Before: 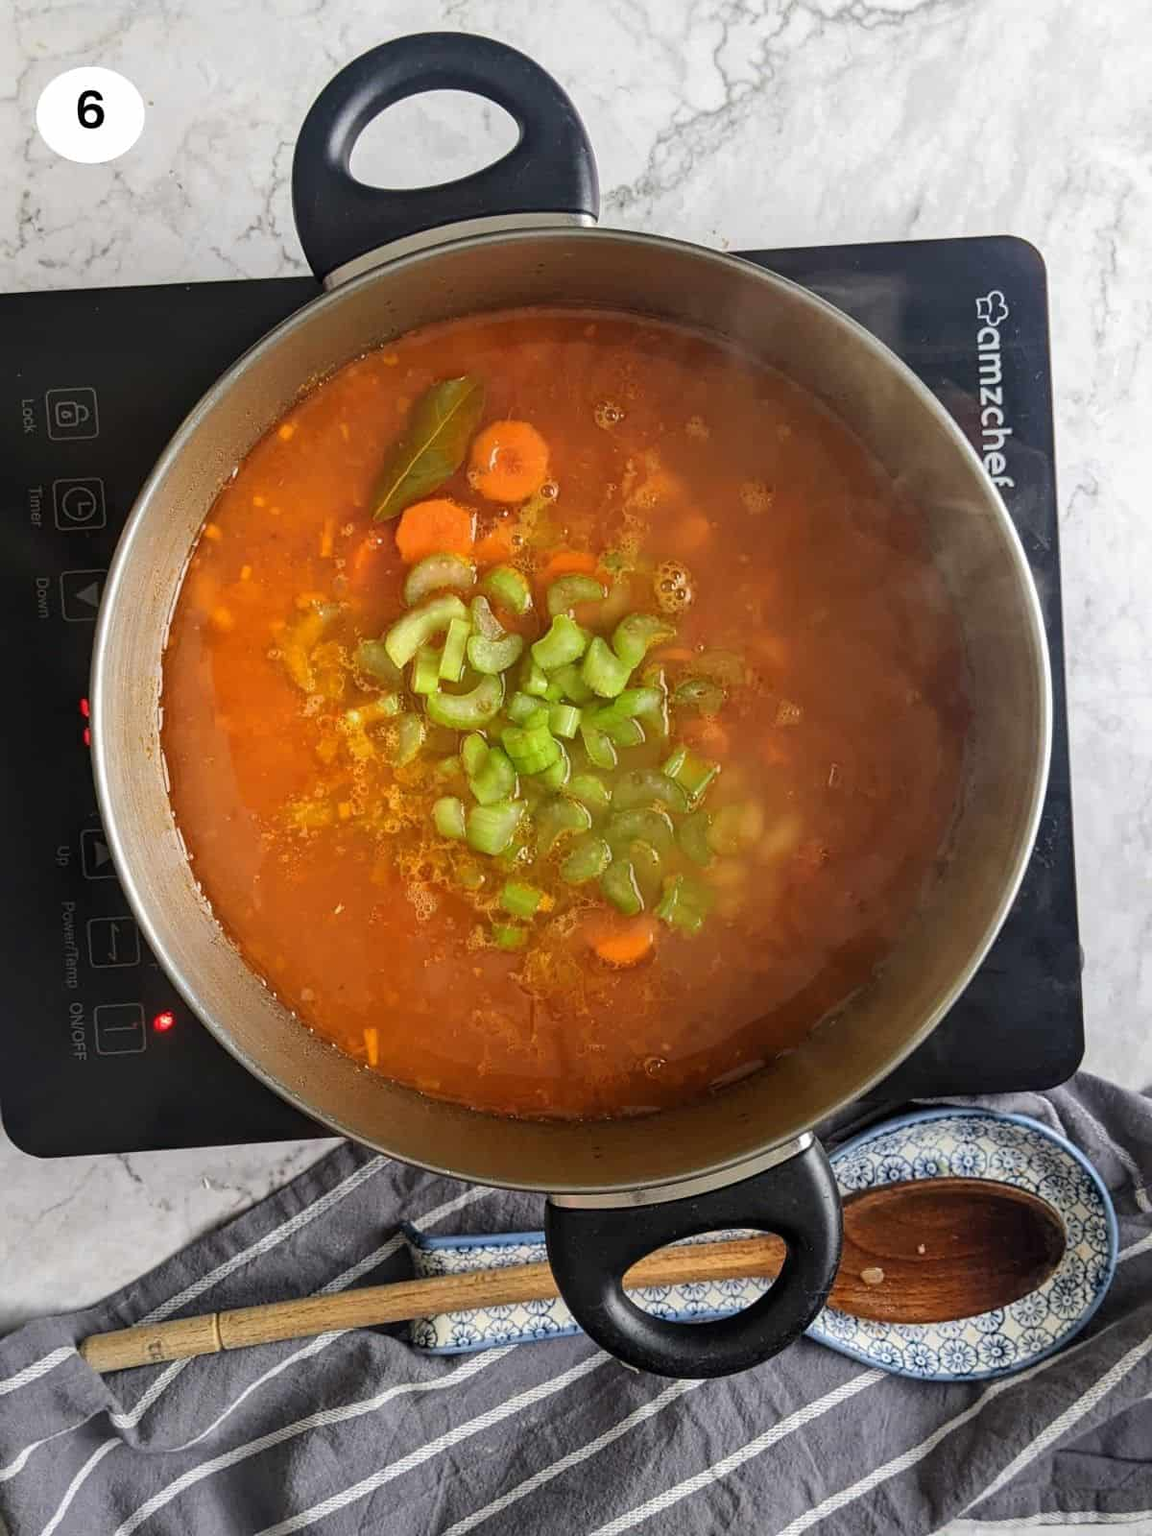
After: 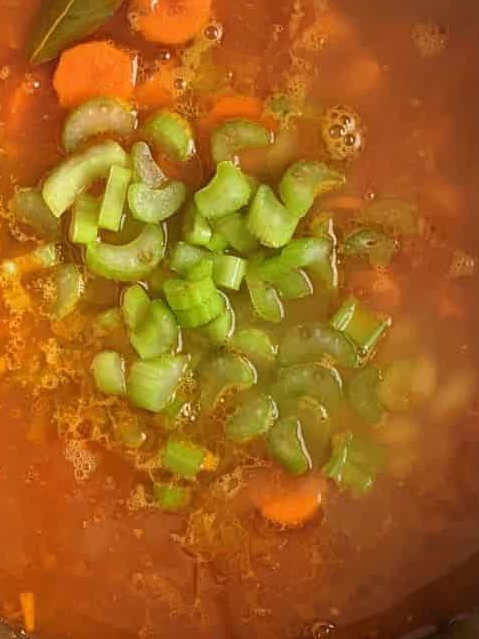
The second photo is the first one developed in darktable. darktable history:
crop: left 30%, top 30%, right 30%, bottom 30%
exposure: black level correction 0, compensate exposure bias true, compensate highlight preservation false
